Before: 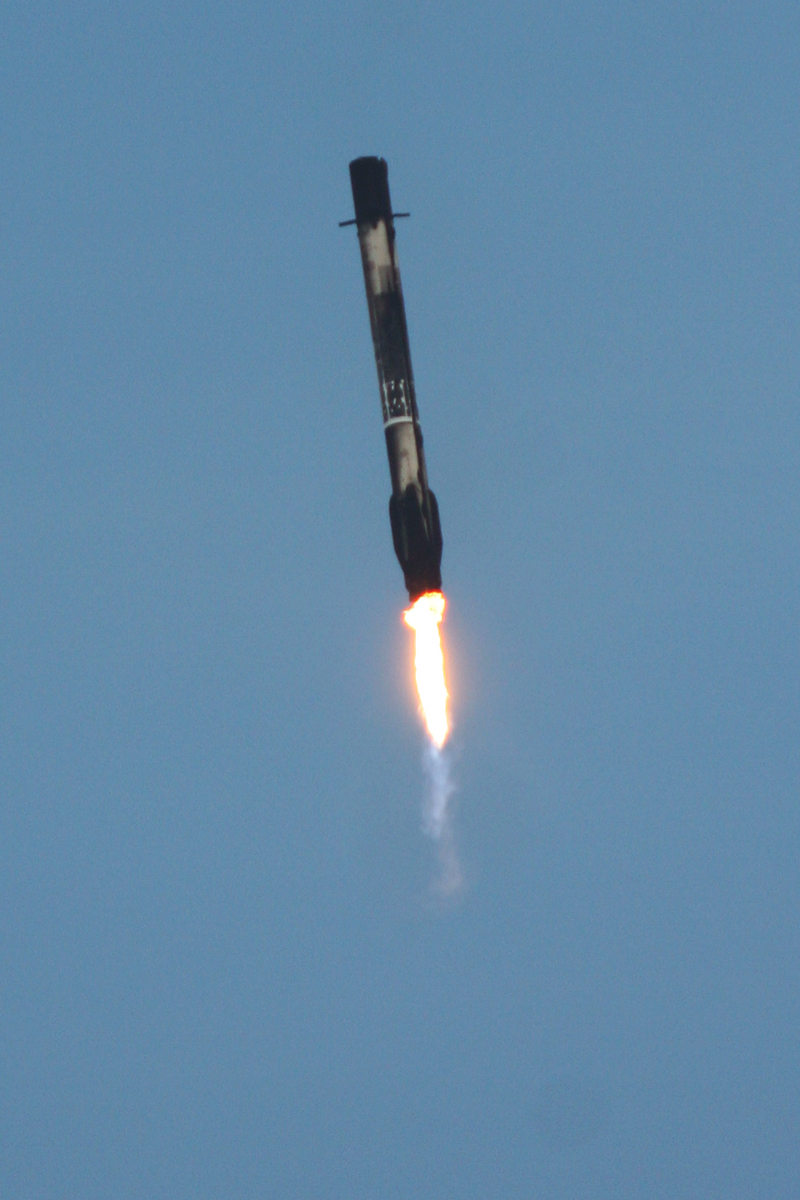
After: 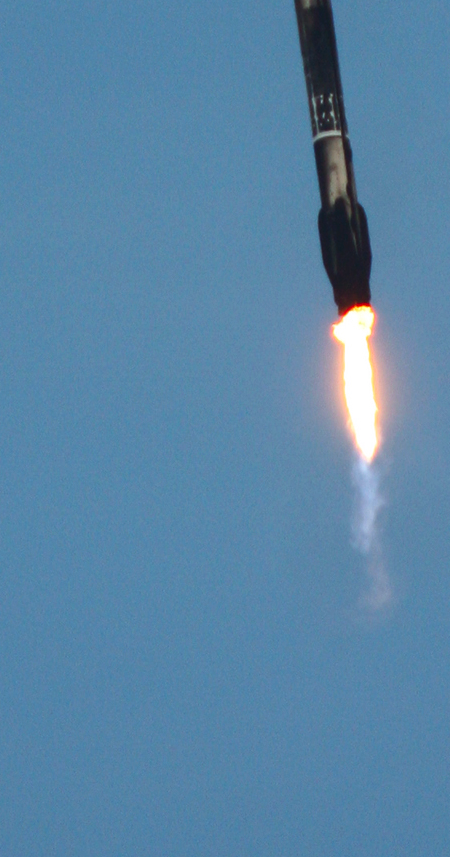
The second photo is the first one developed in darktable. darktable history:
crop: left 8.966%, top 23.852%, right 34.699%, bottom 4.703%
contrast brightness saturation: contrast 0.13, brightness -0.05, saturation 0.16
